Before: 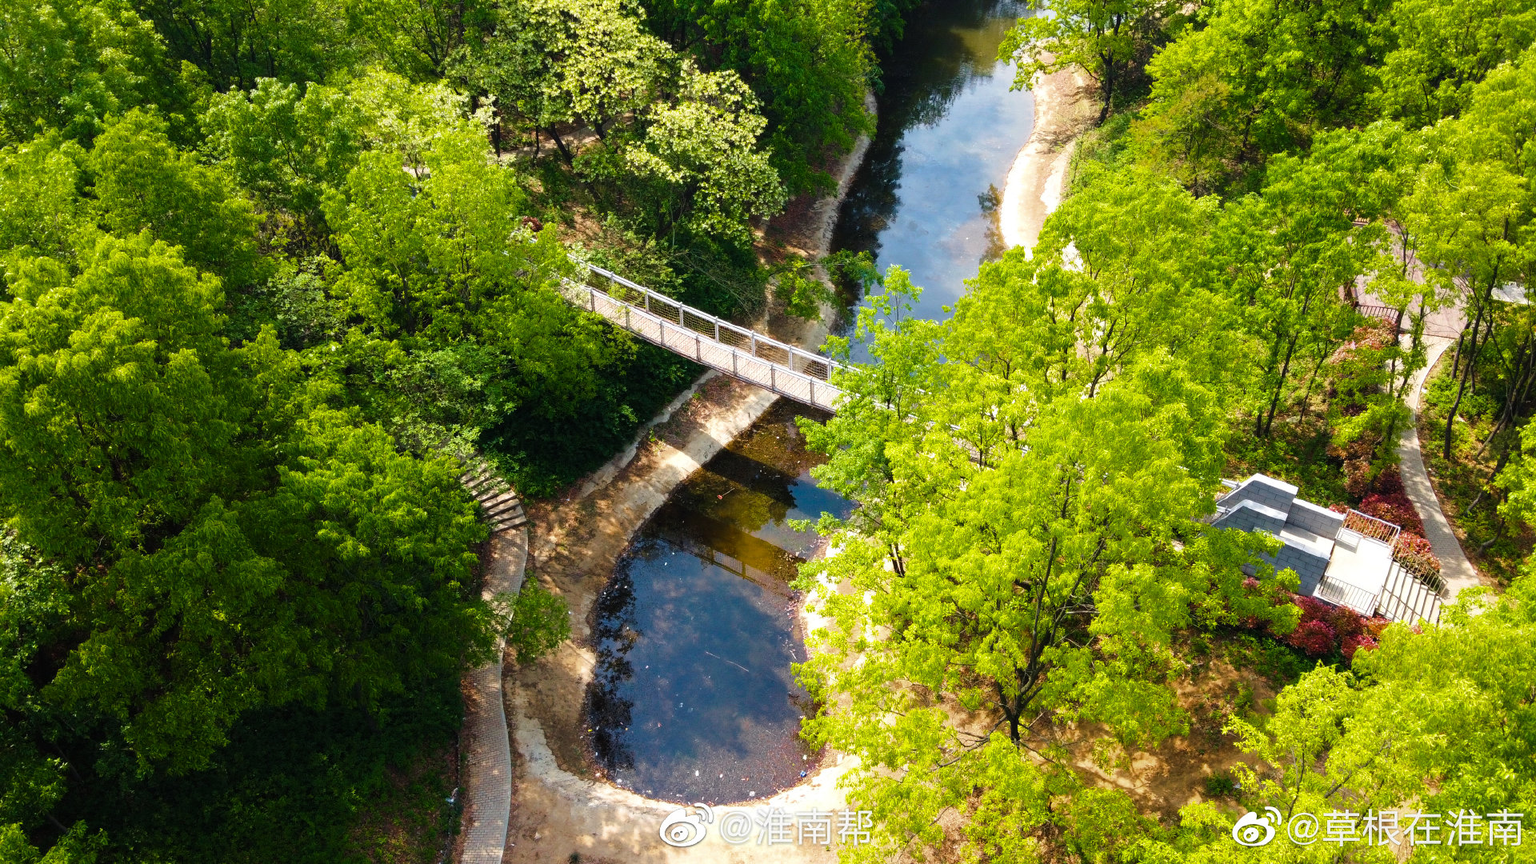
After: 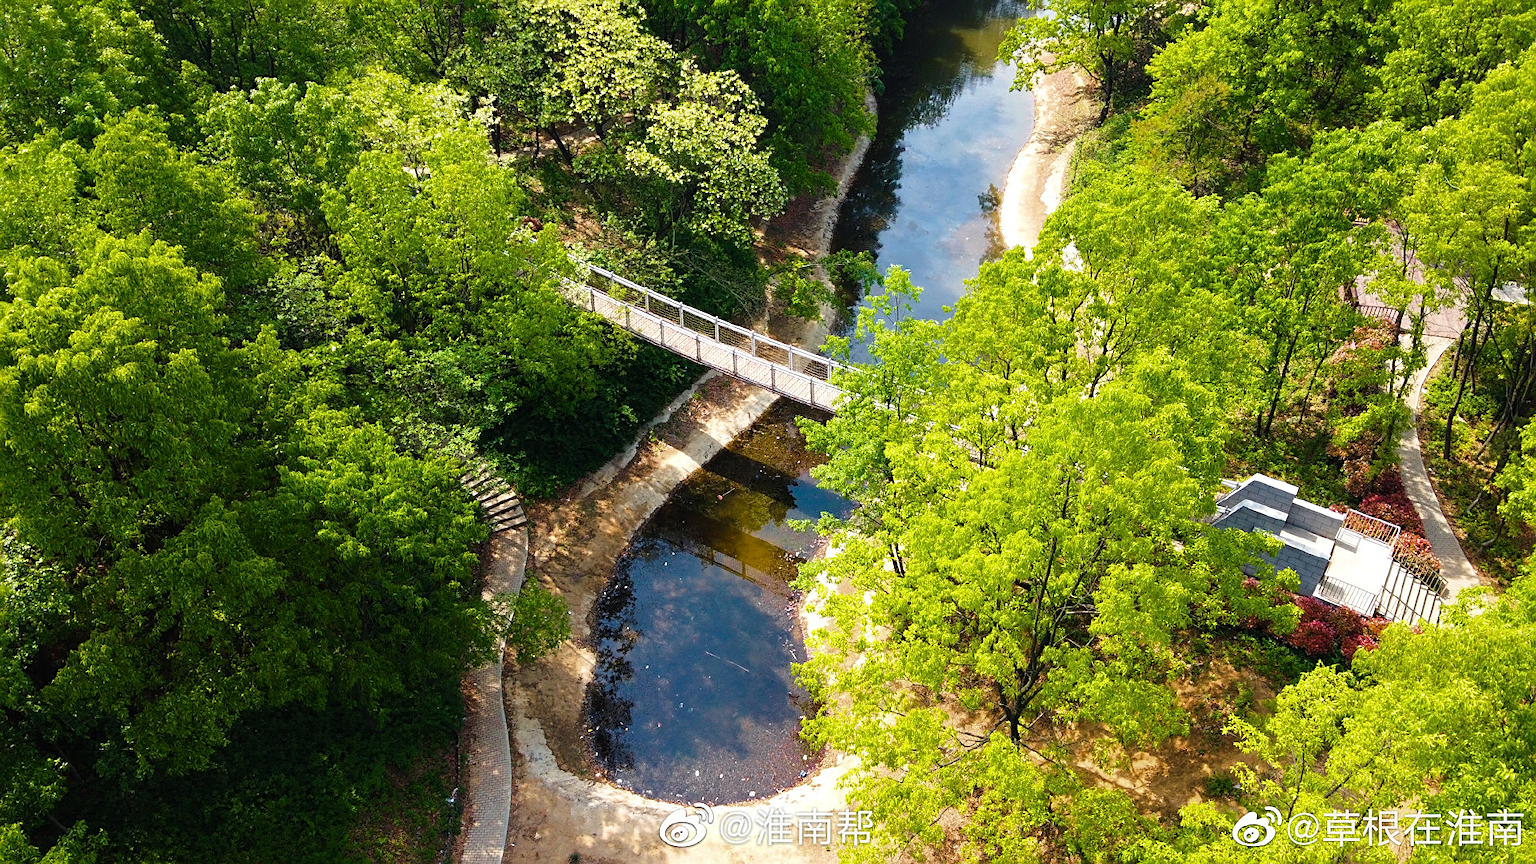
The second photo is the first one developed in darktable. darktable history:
color correction: highlights a* -0.075, highlights b* 0.111
sharpen: on, module defaults
